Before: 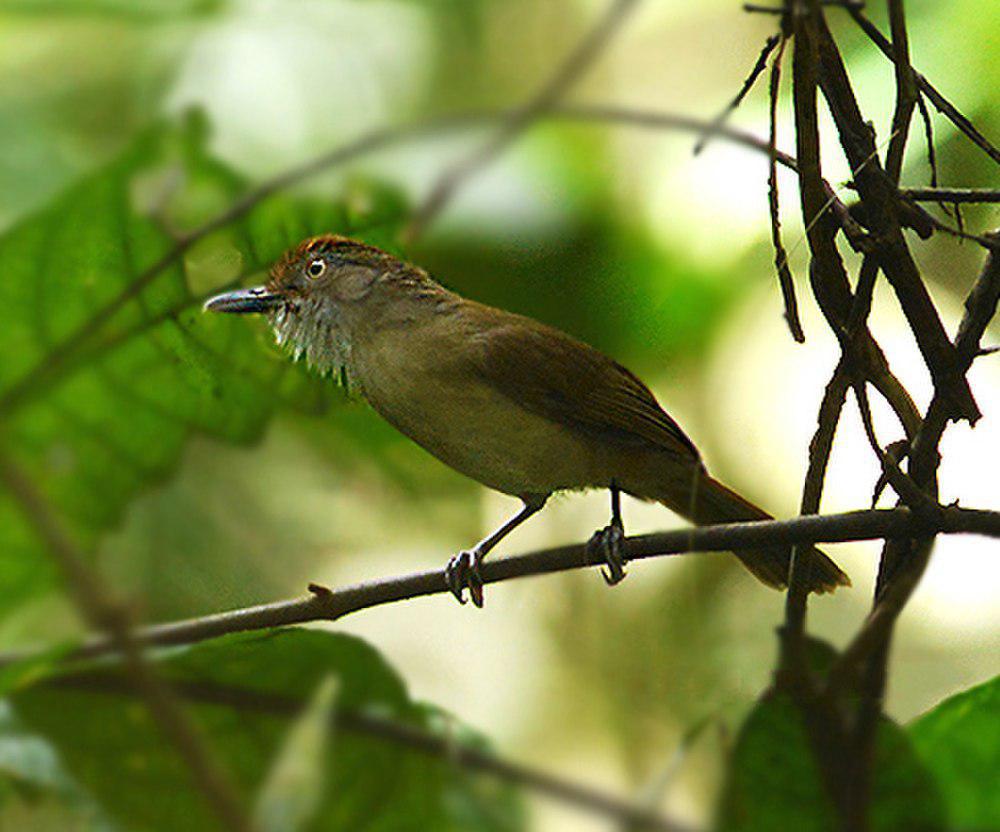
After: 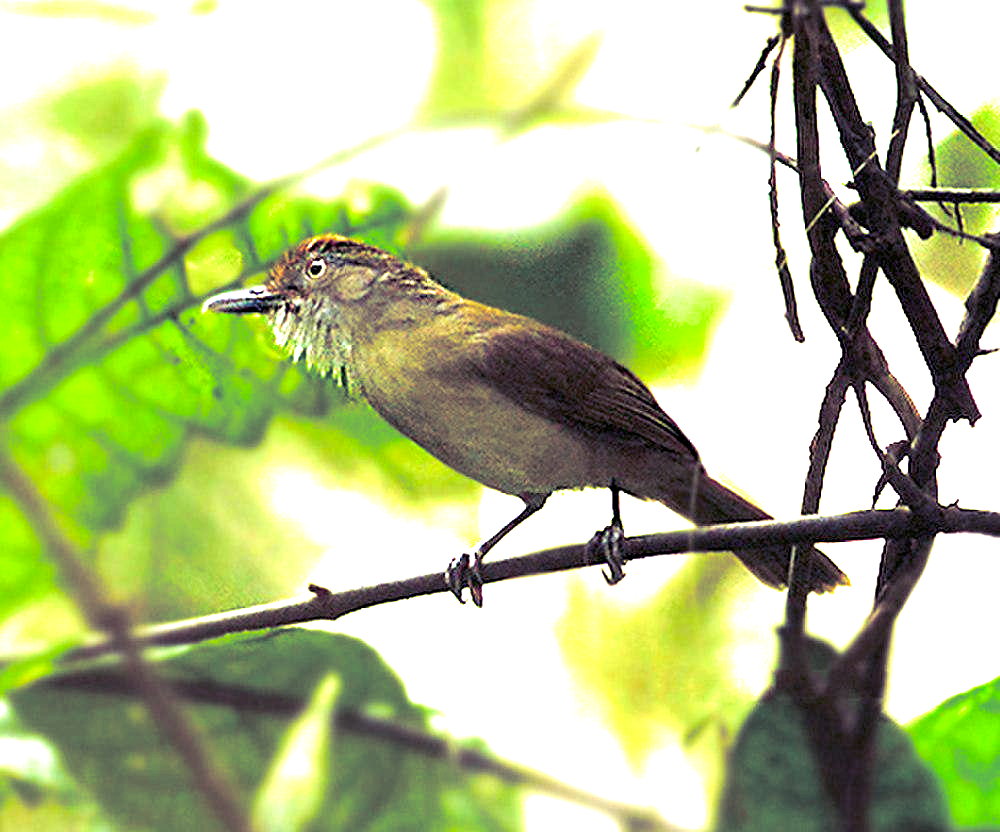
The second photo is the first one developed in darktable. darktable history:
split-toning: shadows › hue 255.6°, shadows › saturation 0.66, highlights › hue 43.2°, highlights › saturation 0.68, balance -50.1
exposure: black level correction 0.005, exposure 2.084 EV, compensate highlight preservation false
color zones: curves: ch0 [(0.068, 0.464) (0.25, 0.5) (0.48, 0.508) (0.75, 0.536) (0.886, 0.476) (0.967, 0.456)]; ch1 [(0.066, 0.456) (0.25, 0.5) (0.616, 0.508) (0.746, 0.56) (0.934, 0.444)]
